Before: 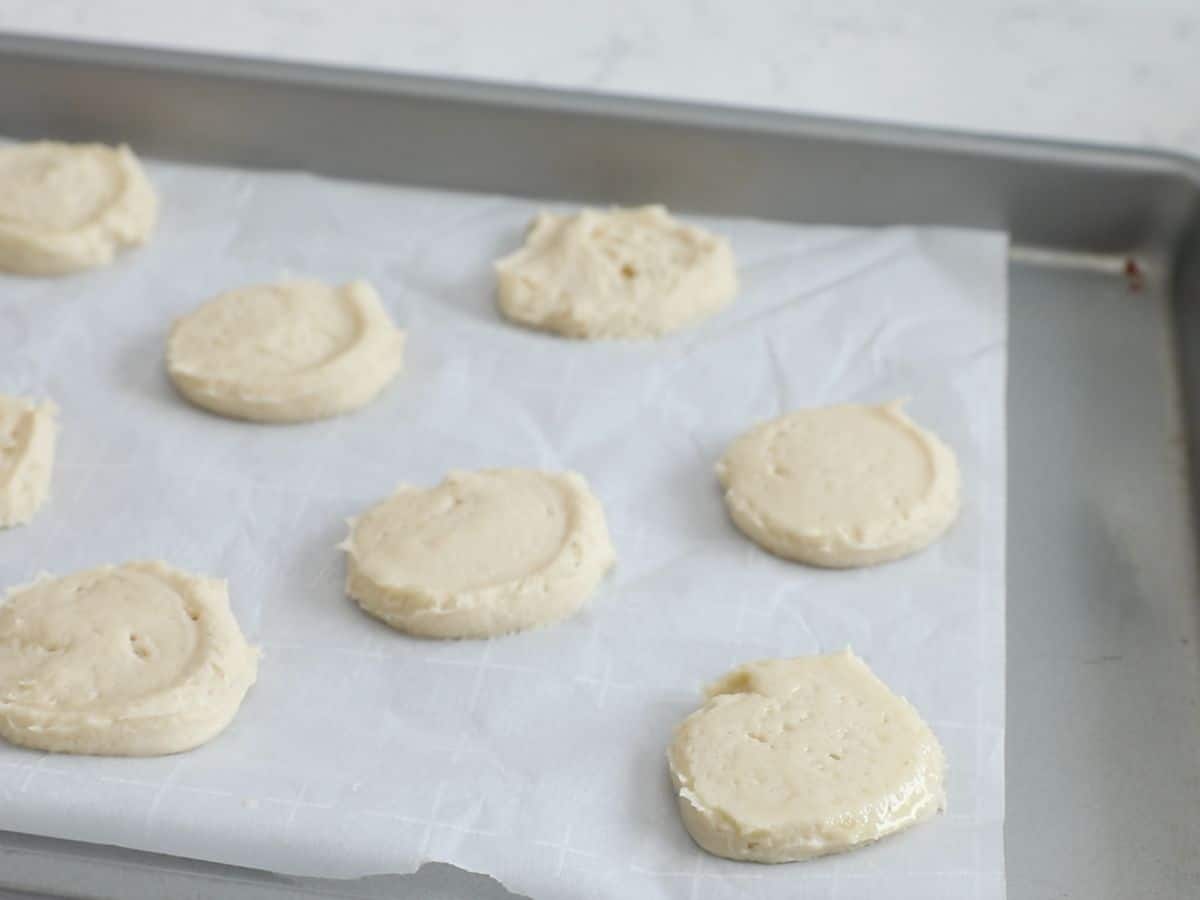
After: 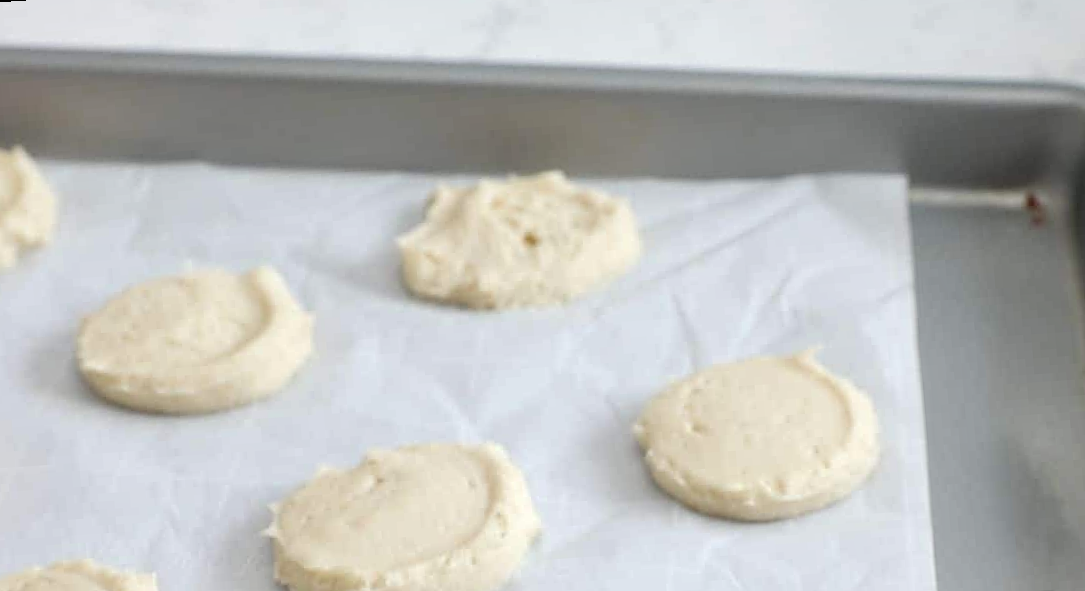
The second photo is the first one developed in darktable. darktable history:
crop and rotate: left 9.345%, top 7.22%, right 4.982%, bottom 32.331%
sharpen: on, module defaults
local contrast: mode bilateral grid, contrast 20, coarseness 50, detail 120%, midtone range 0.2
rotate and perspective: rotation -4.2°, shear 0.006, automatic cropping off
levels: levels [0, 0.476, 0.951]
